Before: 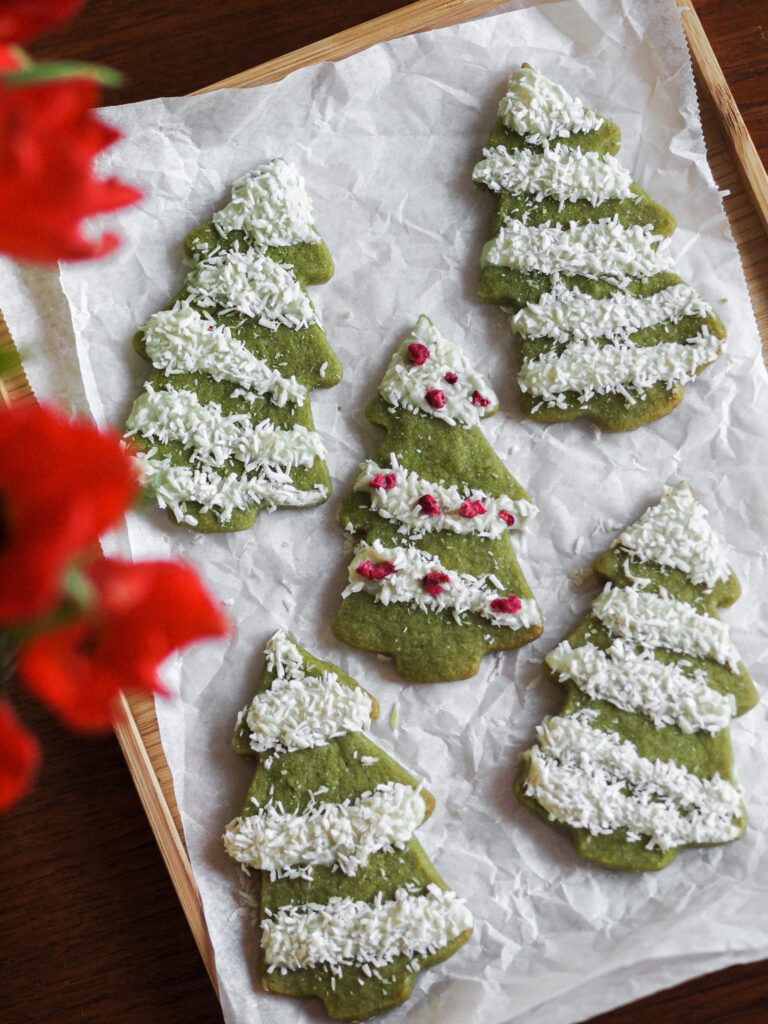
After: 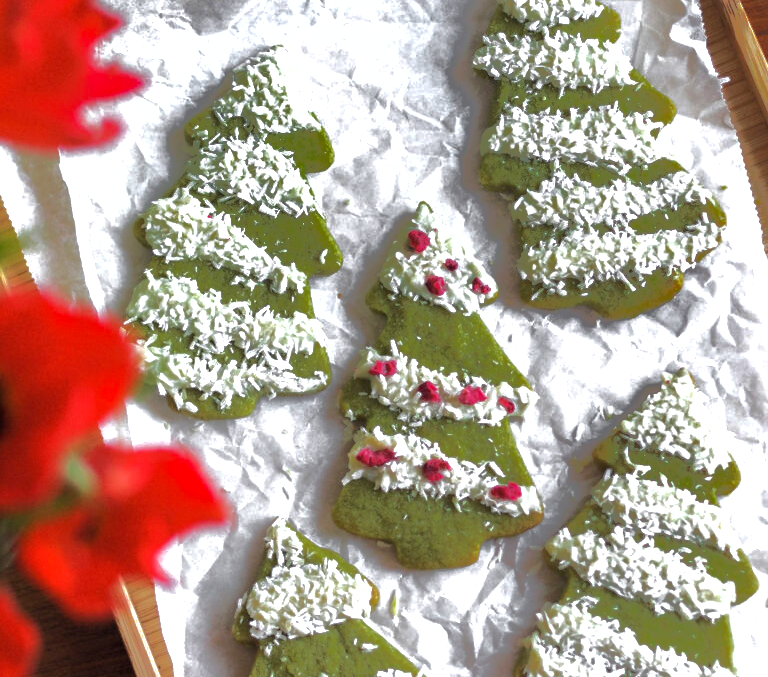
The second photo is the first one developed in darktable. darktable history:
shadows and highlights: shadows 39.14, highlights -75.16, shadows color adjustment 97.68%
crop: top 11.131%, bottom 22.665%
exposure: black level correction 0, exposure 0.693 EV, compensate highlight preservation false
